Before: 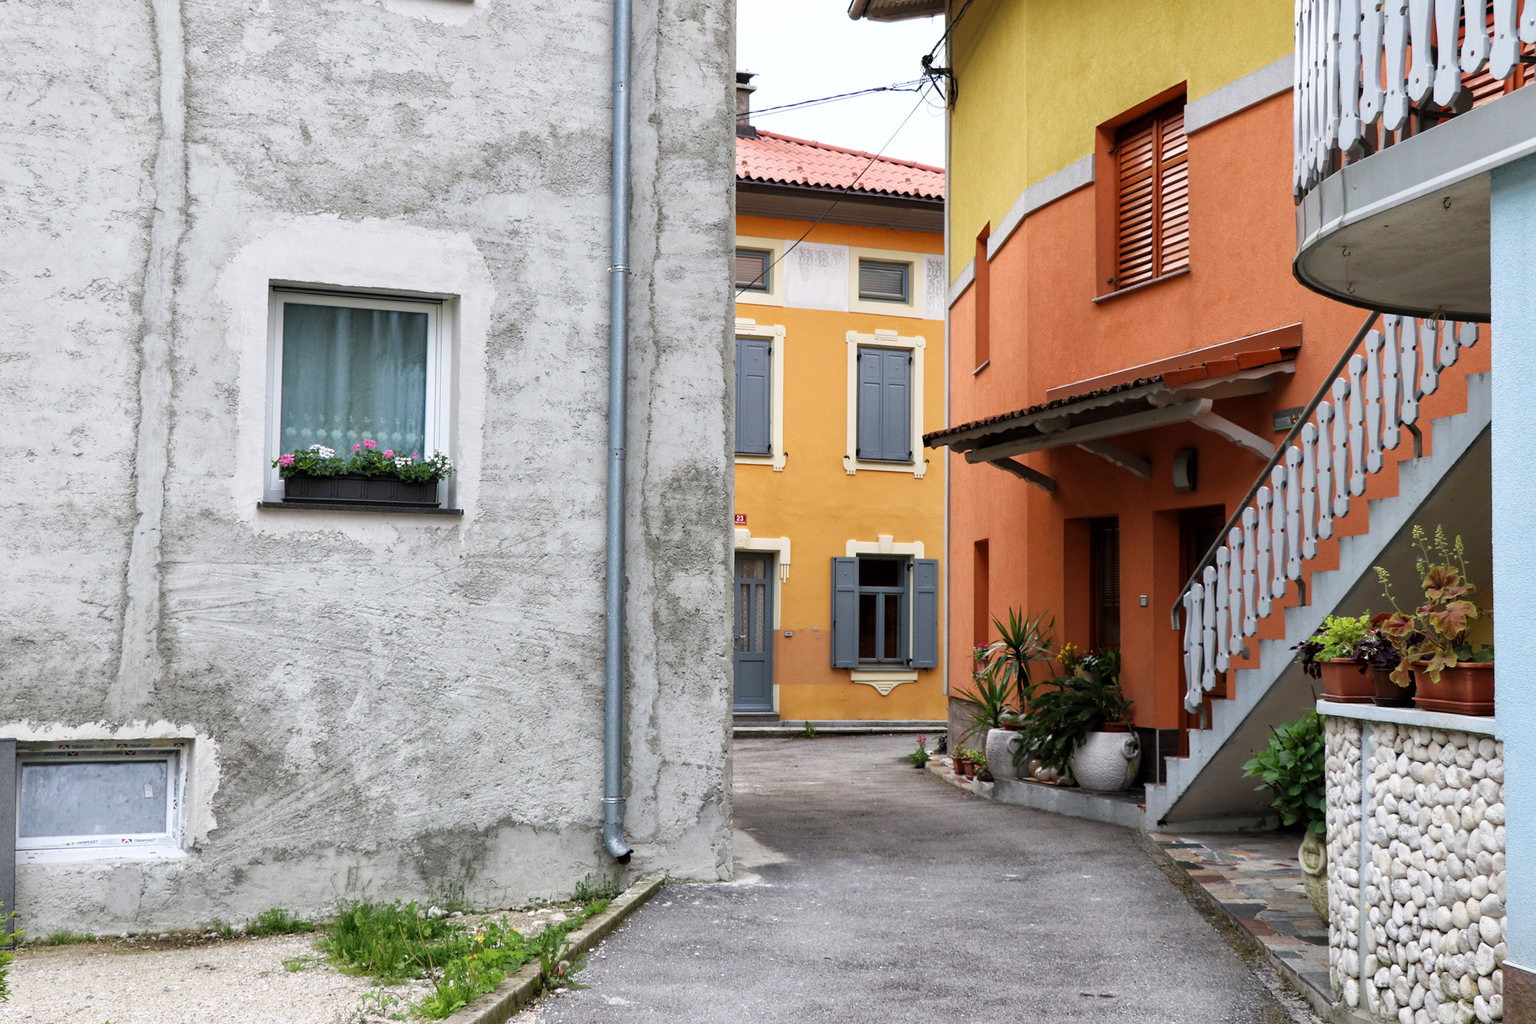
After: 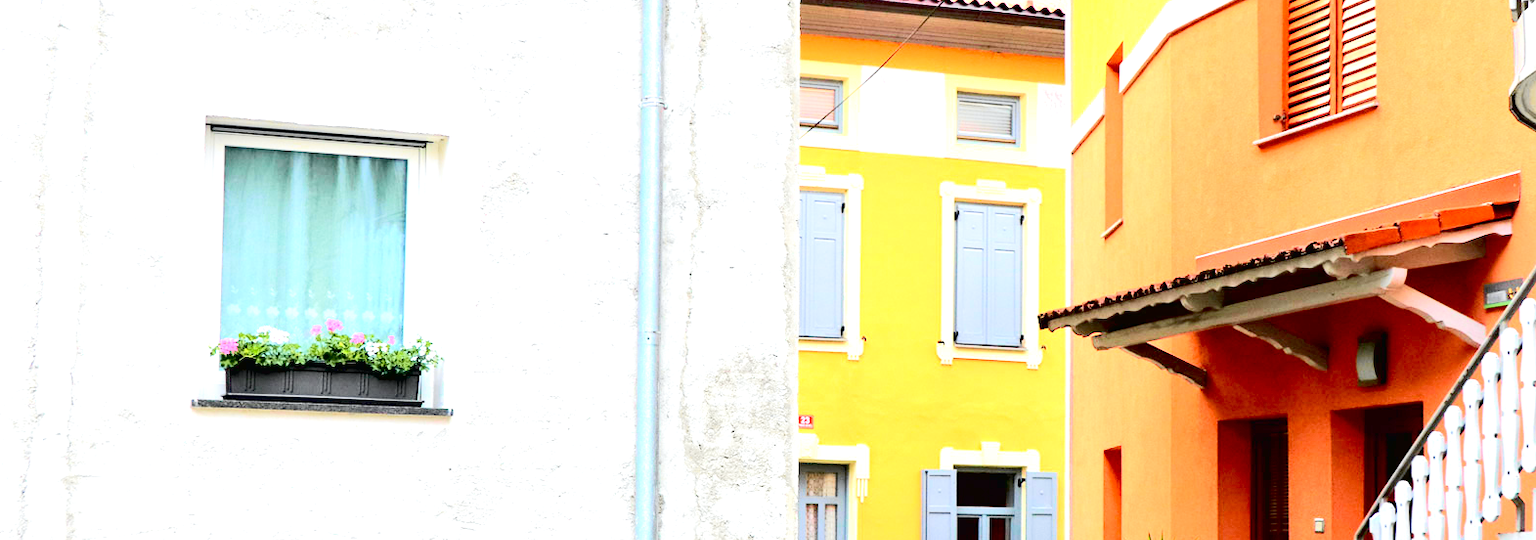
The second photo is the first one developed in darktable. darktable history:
exposure: black level correction 0.005, exposure 2.084 EV, compensate highlight preservation false
velvia: on, module defaults
tone curve: curves: ch0 [(0, 0.015) (0.037, 0.022) (0.131, 0.116) (0.316, 0.345) (0.49, 0.615) (0.677, 0.82) (0.813, 0.891) (1, 0.955)]; ch1 [(0, 0) (0.366, 0.367) (0.475, 0.462) (0.494, 0.496) (0.504, 0.497) (0.554, 0.571) (0.618, 0.668) (1, 1)]; ch2 [(0, 0) (0.333, 0.346) (0.375, 0.375) (0.435, 0.424) (0.476, 0.492) (0.502, 0.499) (0.525, 0.522) (0.558, 0.575) (0.614, 0.656) (1, 1)], color space Lab, independent channels, preserve colors none
crop: left 7.036%, top 18.398%, right 14.379%, bottom 40.043%
